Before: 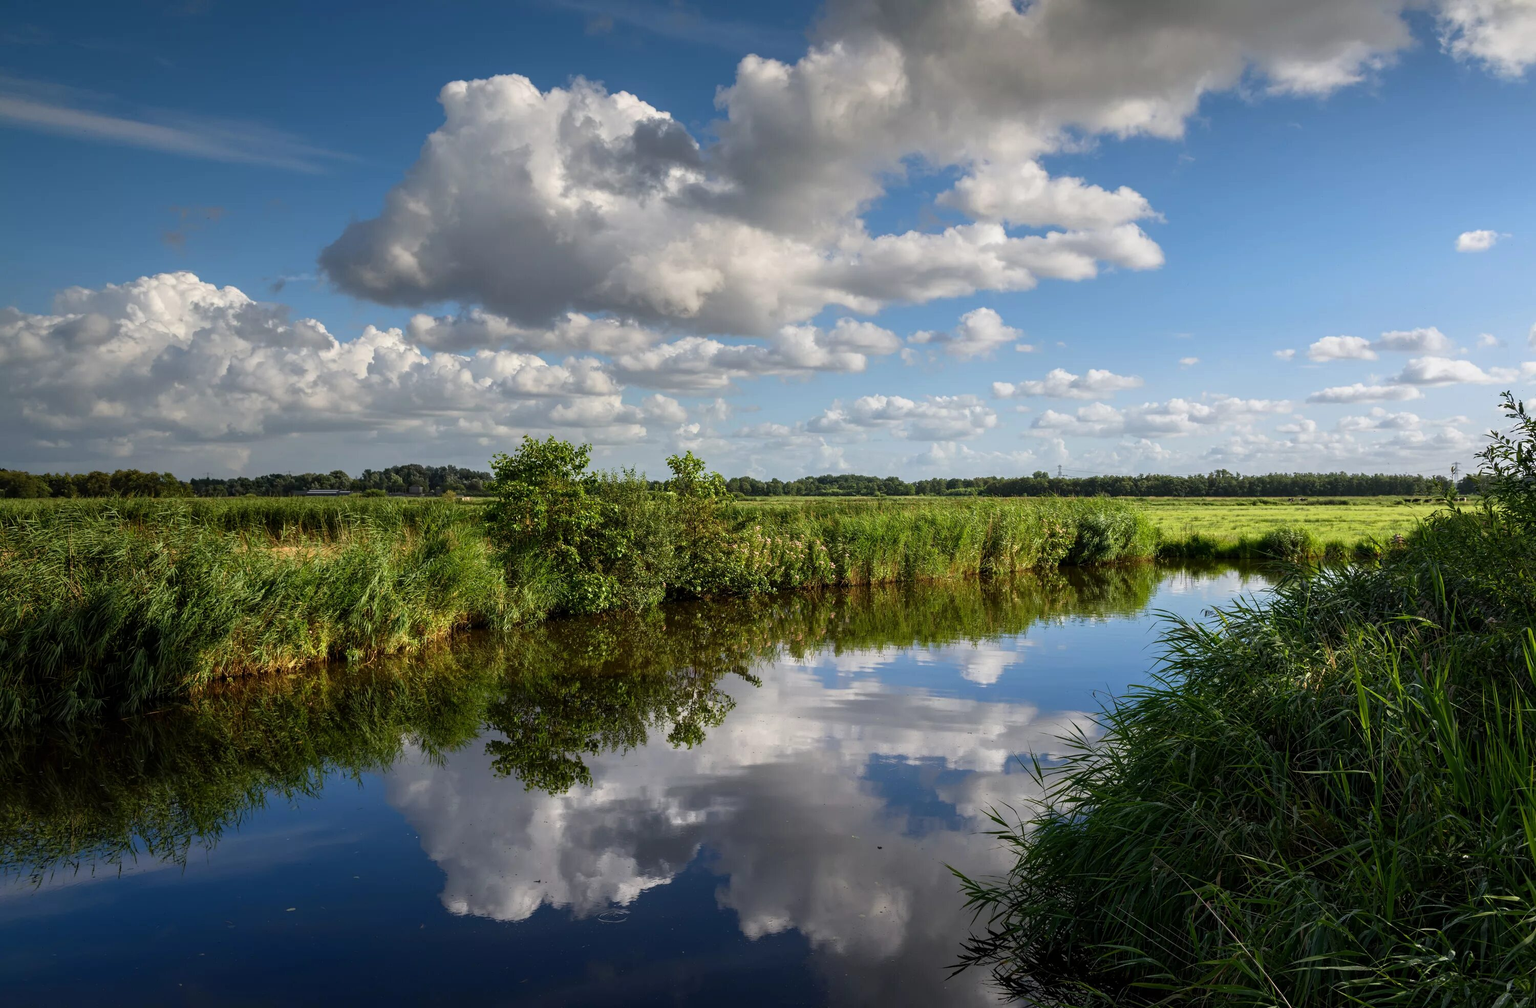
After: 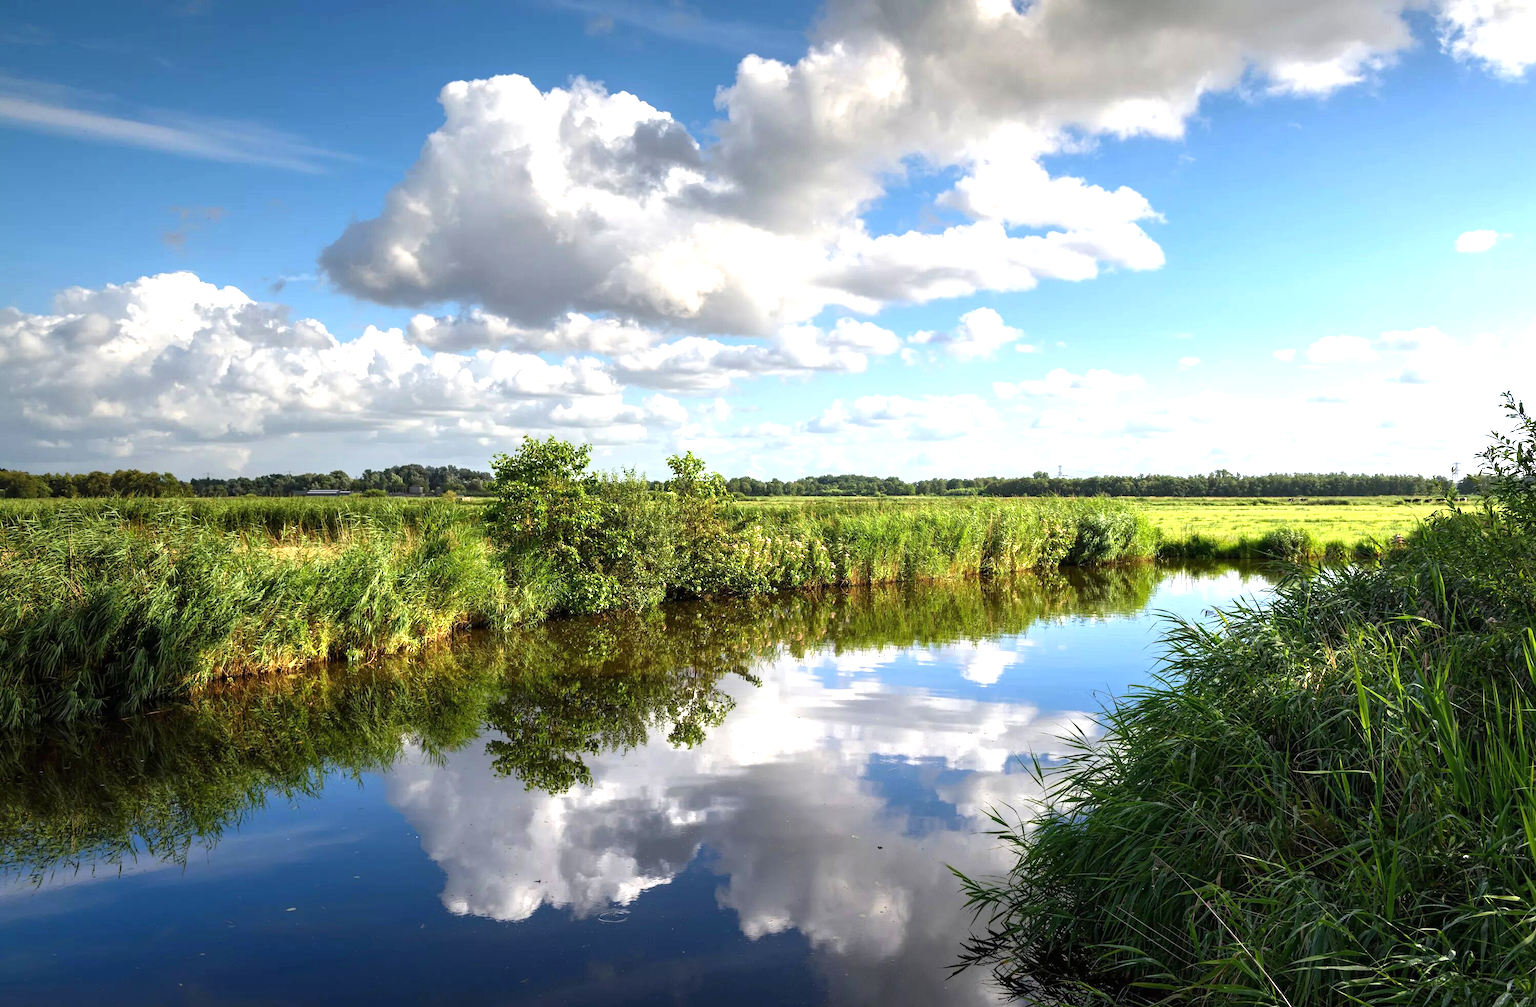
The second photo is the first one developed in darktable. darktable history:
exposure: black level correction 0, exposure 1.184 EV, compensate highlight preservation false
tone equalizer: on, module defaults
